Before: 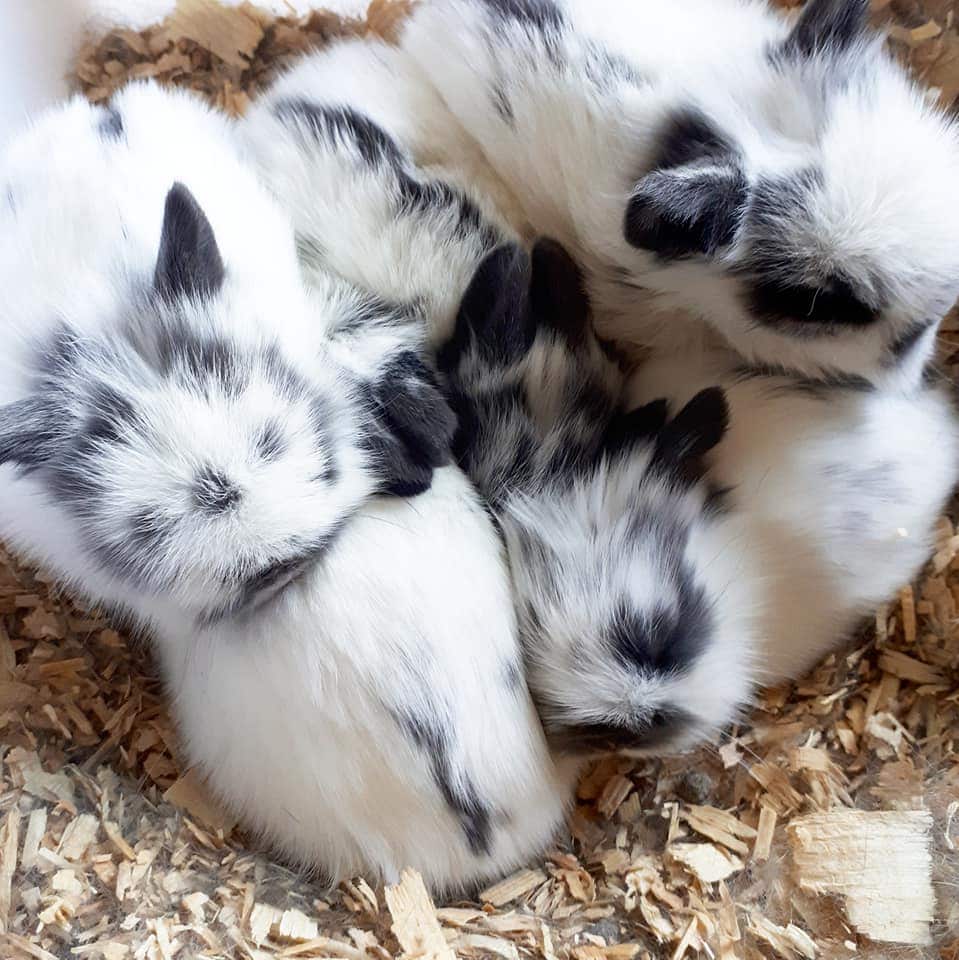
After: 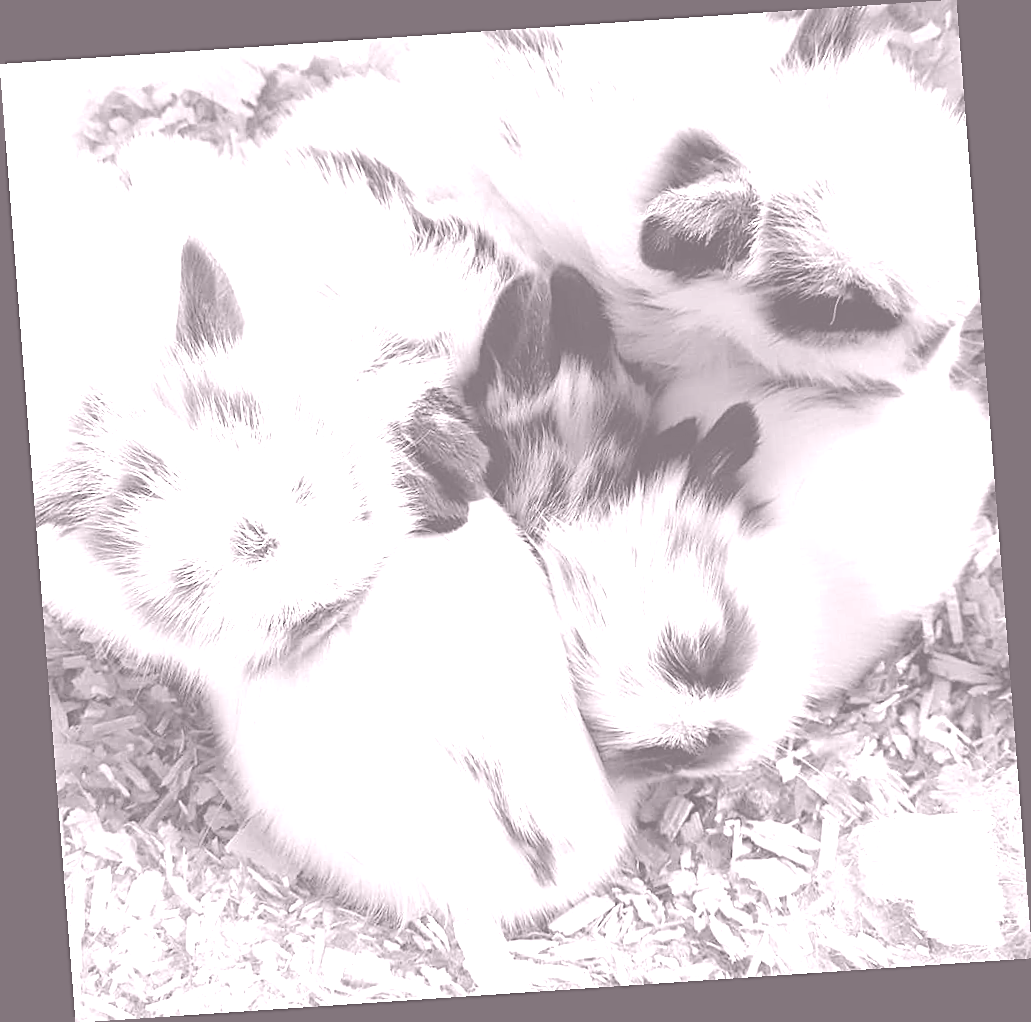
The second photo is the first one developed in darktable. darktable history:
color calibration: illuminant as shot in camera, x 0.358, y 0.373, temperature 4628.91 K
sharpen: on, module defaults
colorize: hue 25.2°, saturation 83%, source mix 82%, lightness 79%, version 1
rotate and perspective: rotation -4.2°, shear 0.006, automatic cropping off
